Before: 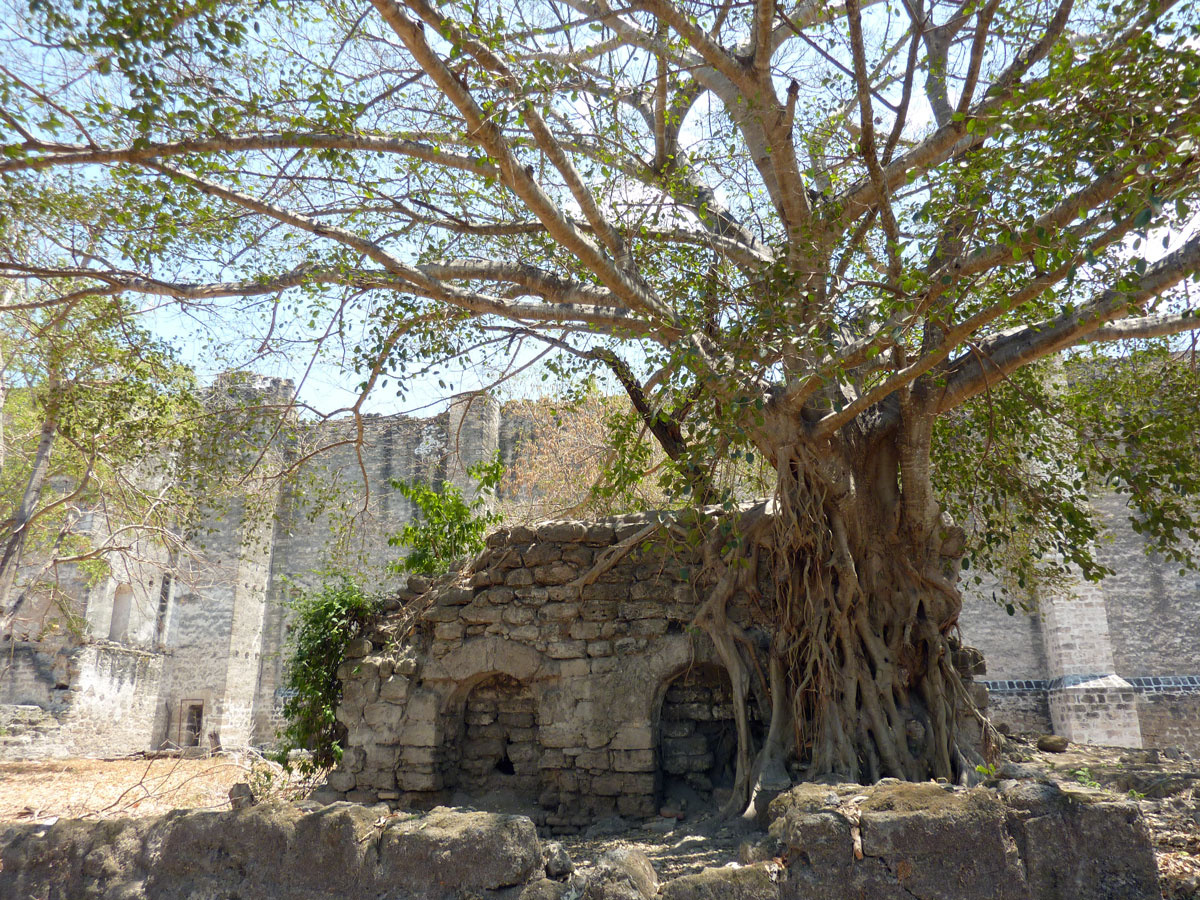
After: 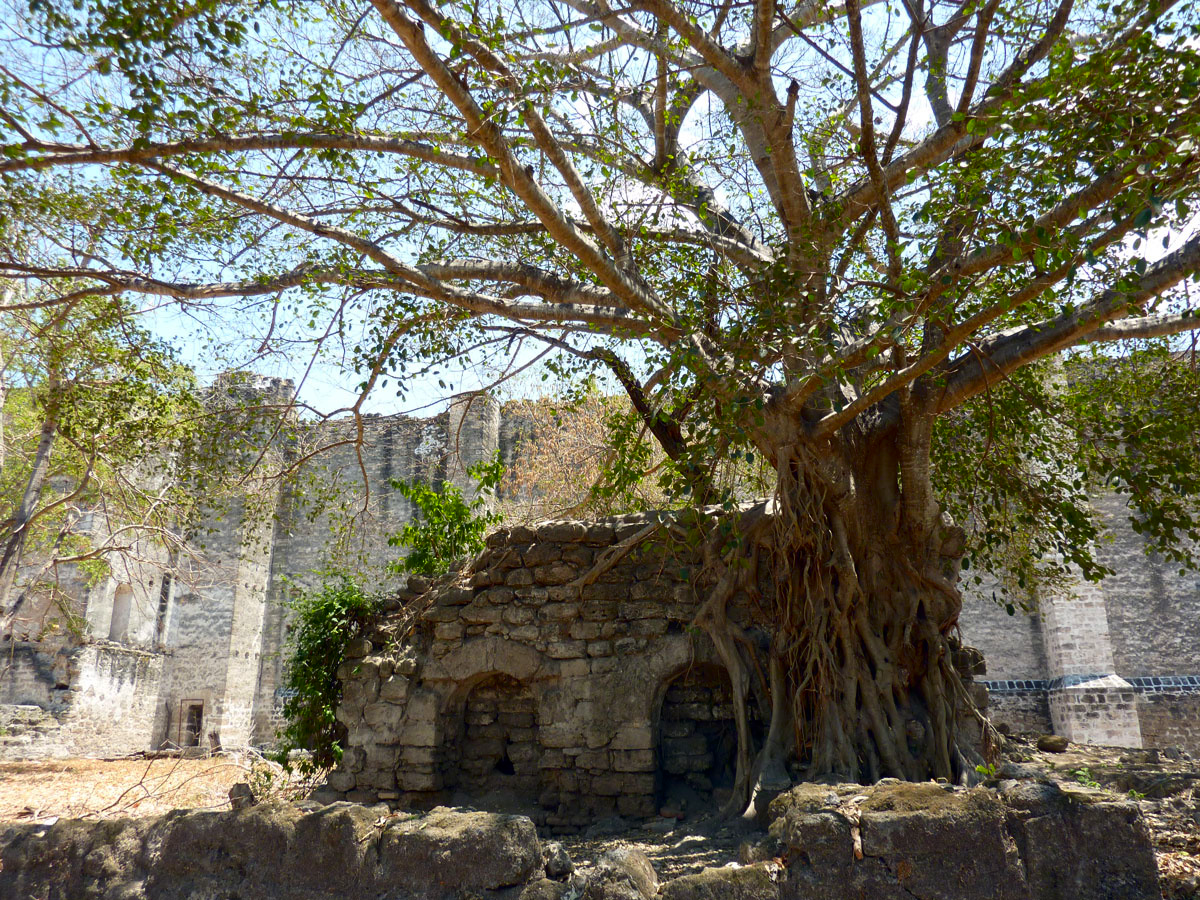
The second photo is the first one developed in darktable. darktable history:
color correction: saturation 0.98
contrast brightness saturation: contrast 0.12, brightness -0.12, saturation 0.2
